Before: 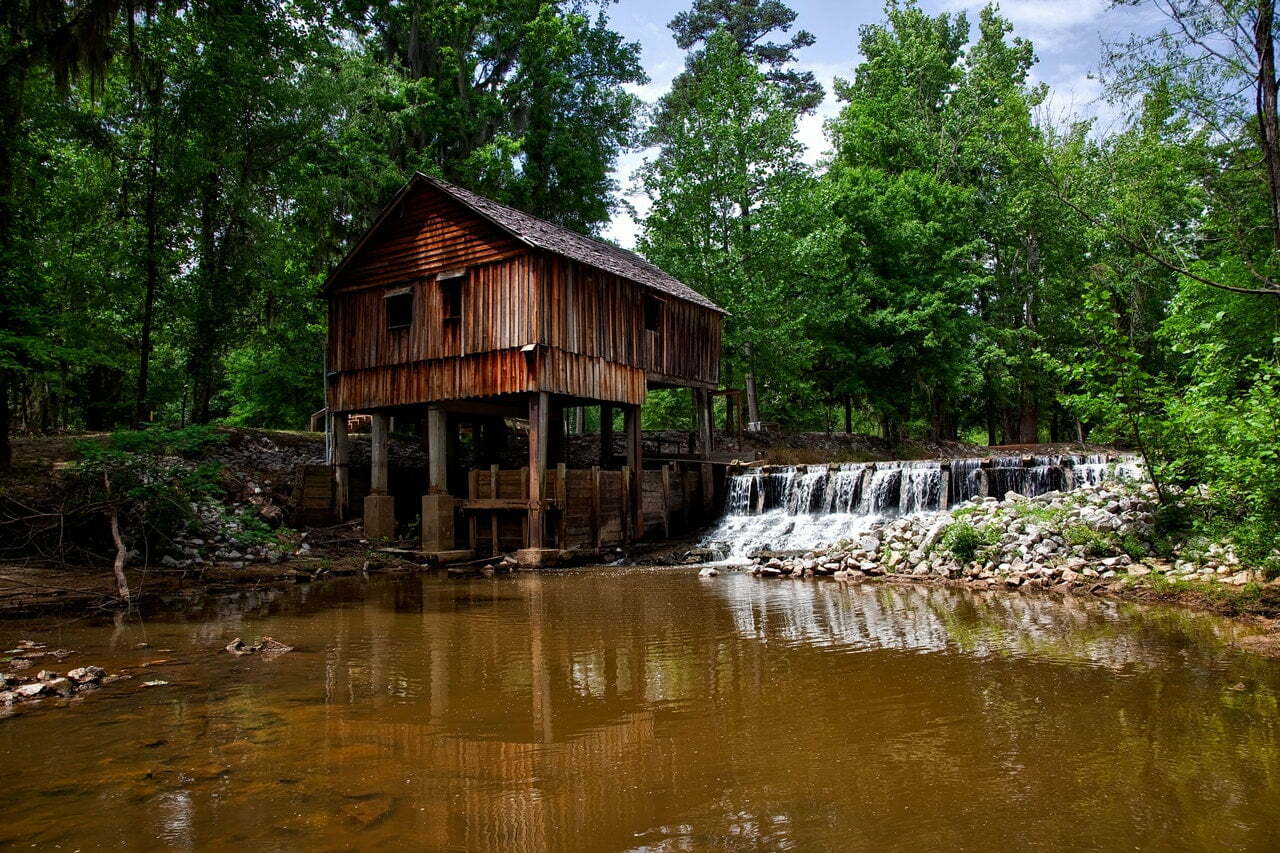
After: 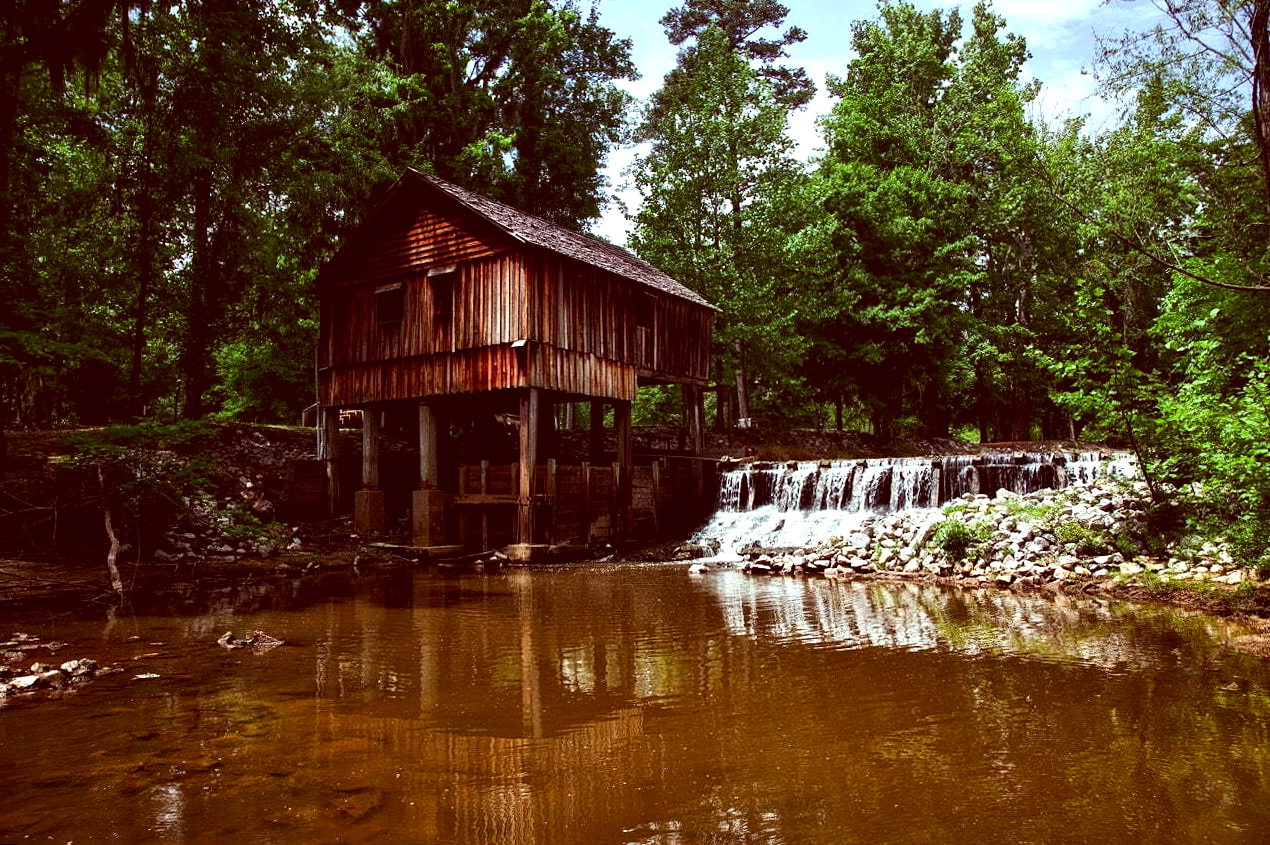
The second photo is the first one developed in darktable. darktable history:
tone equalizer: -8 EV -0.75 EV, -7 EV -0.7 EV, -6 EV -0.6 EV, -5 EV -0.4 EV, -3 EV 0.4 EV, -2 EV 0.6 EV, -1 EV 0.7 EV, +0 EV 0.75 EV, edges refinement/feathering 500, mask exposure compensation -1.57 EV, preserve details no
color correction: highlights a* -7.23, highlights b* -0.161, shadows a* 20.08, shadows b* 11.73
rotate and perspective: rotation 0.192°, lens shift (horizontal) -0.015, crop left 0.005, crop right 0.996, crop top 0.006, crop bottom 0.99
